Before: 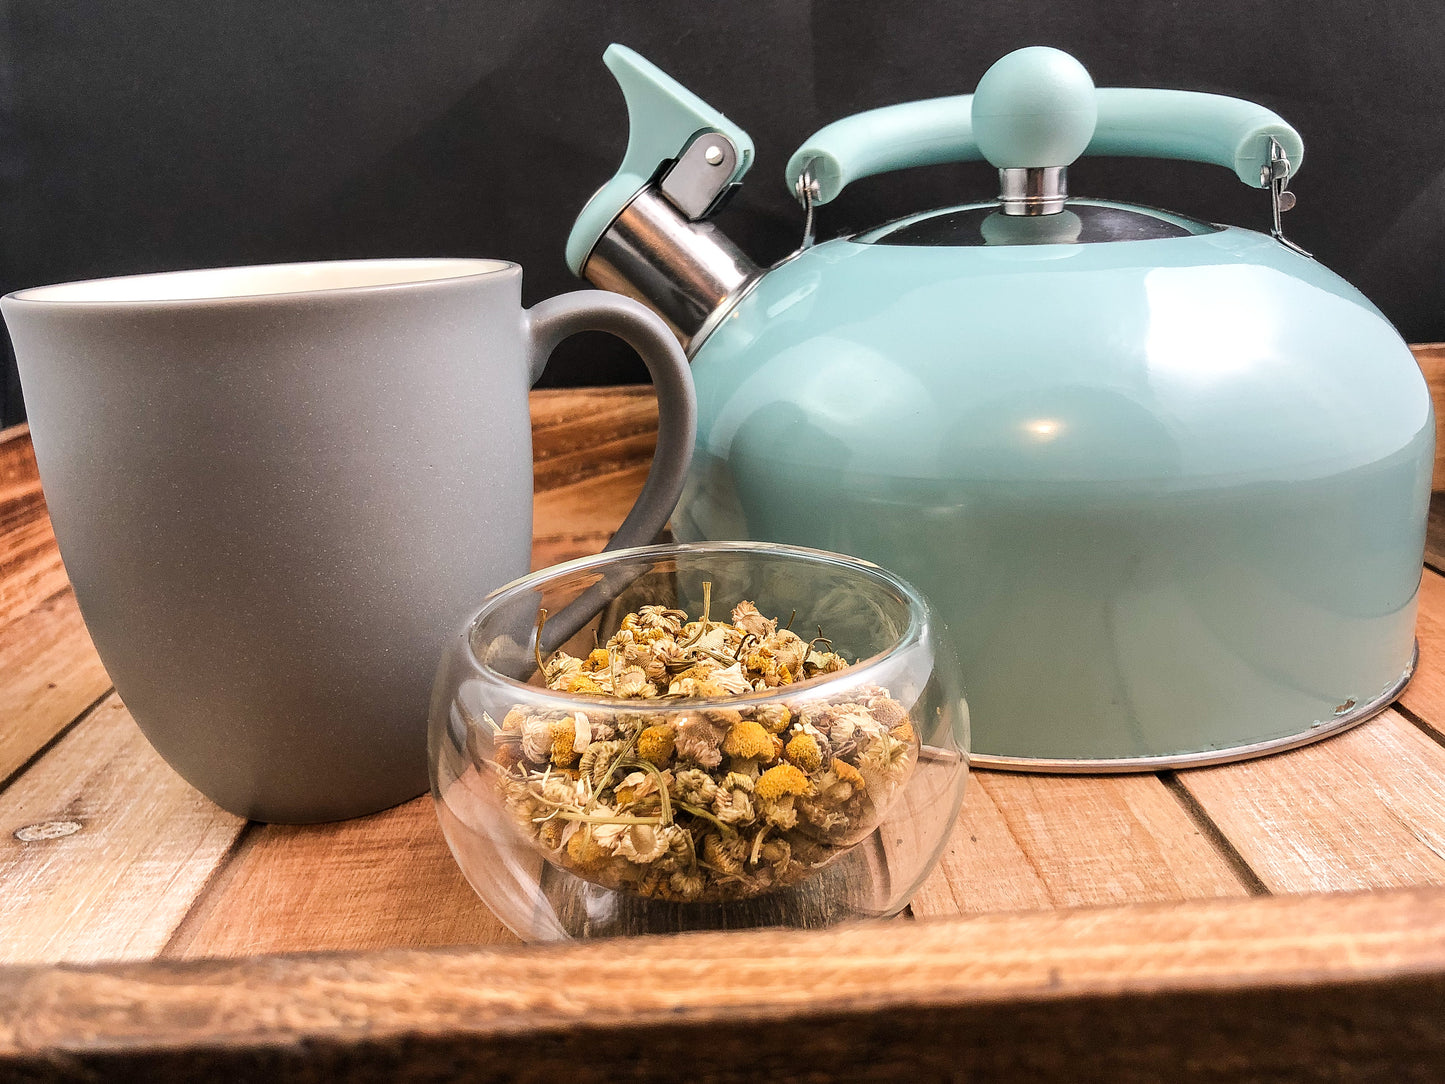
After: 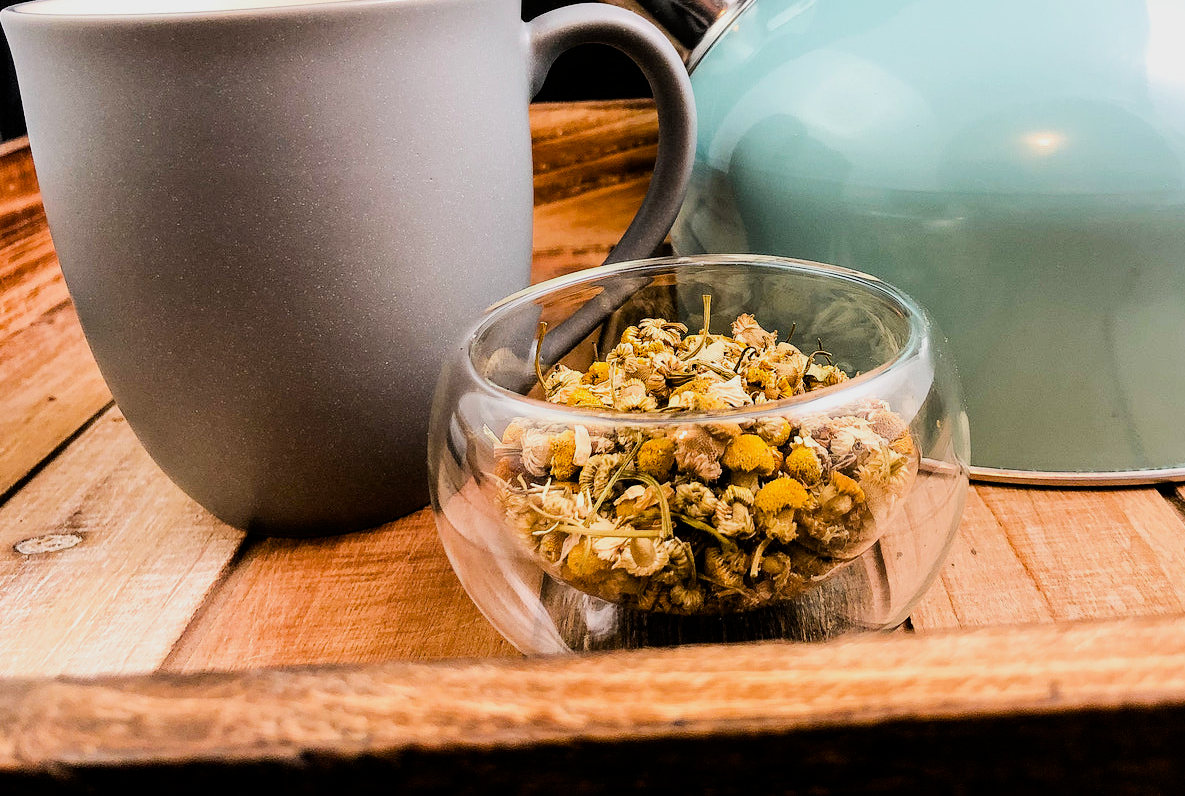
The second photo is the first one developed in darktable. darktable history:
filmic rgb: black relative exposure -5 EV, hardness 2.88, contrast 1.3
color balance rgb: linear chroma grading › shadows 16%, perceptual saturation grading › global saturation 8%, perceptual saturation grading › shadows 4%, perceptual brilliance grading › global brilliance 2%, perceptual brilliance grading › highlights 8%, perceptual brilliance grading › shadows -4%, global vibrance 16%, saturation formula JzAzBz (2021)
crop: top 26.531%, right 17.959%
